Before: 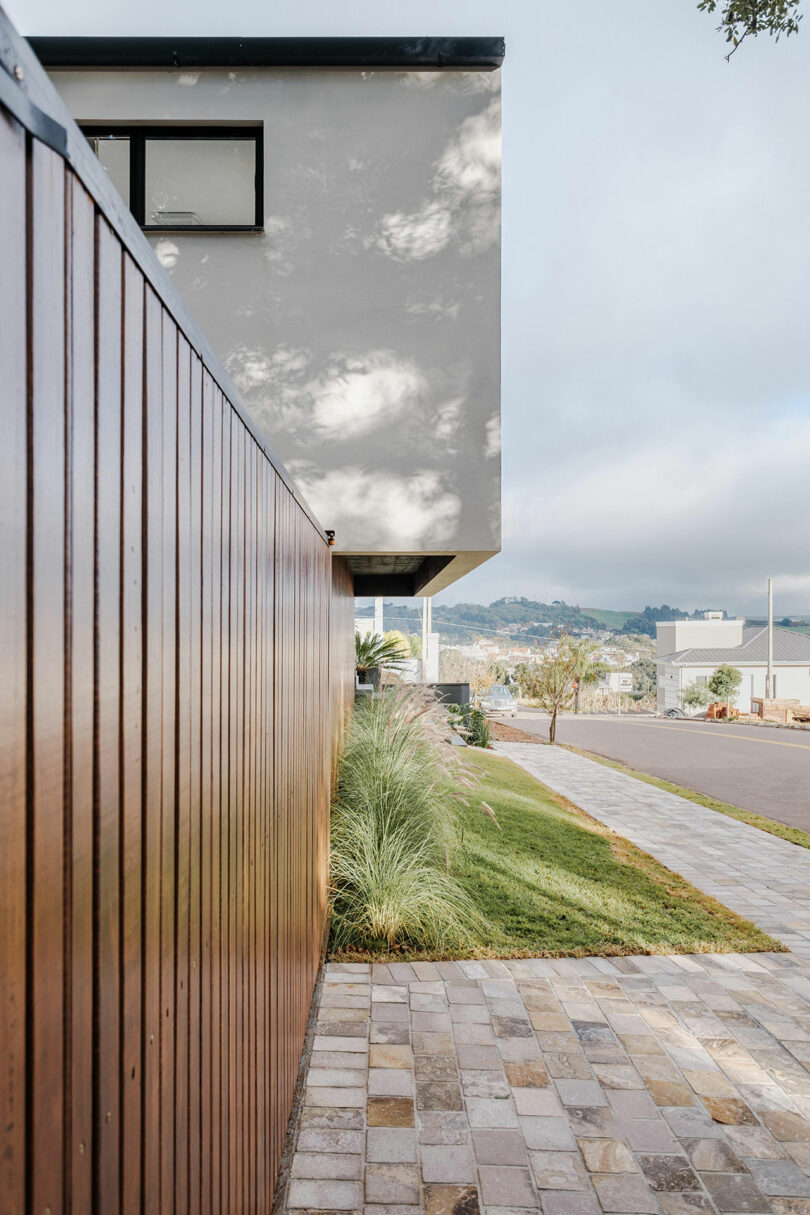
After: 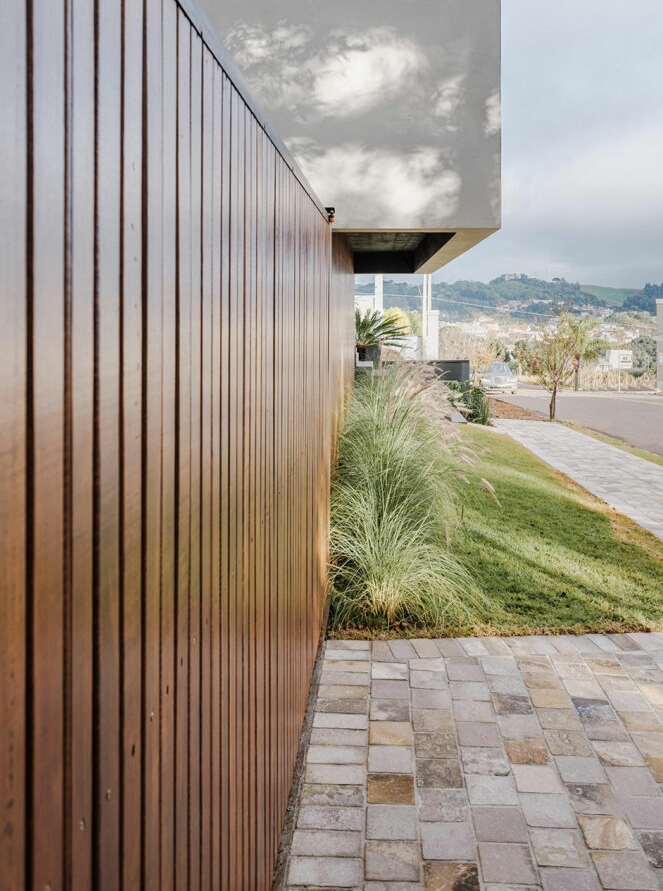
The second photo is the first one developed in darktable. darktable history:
crop: top 26.621%, right 18.037%
